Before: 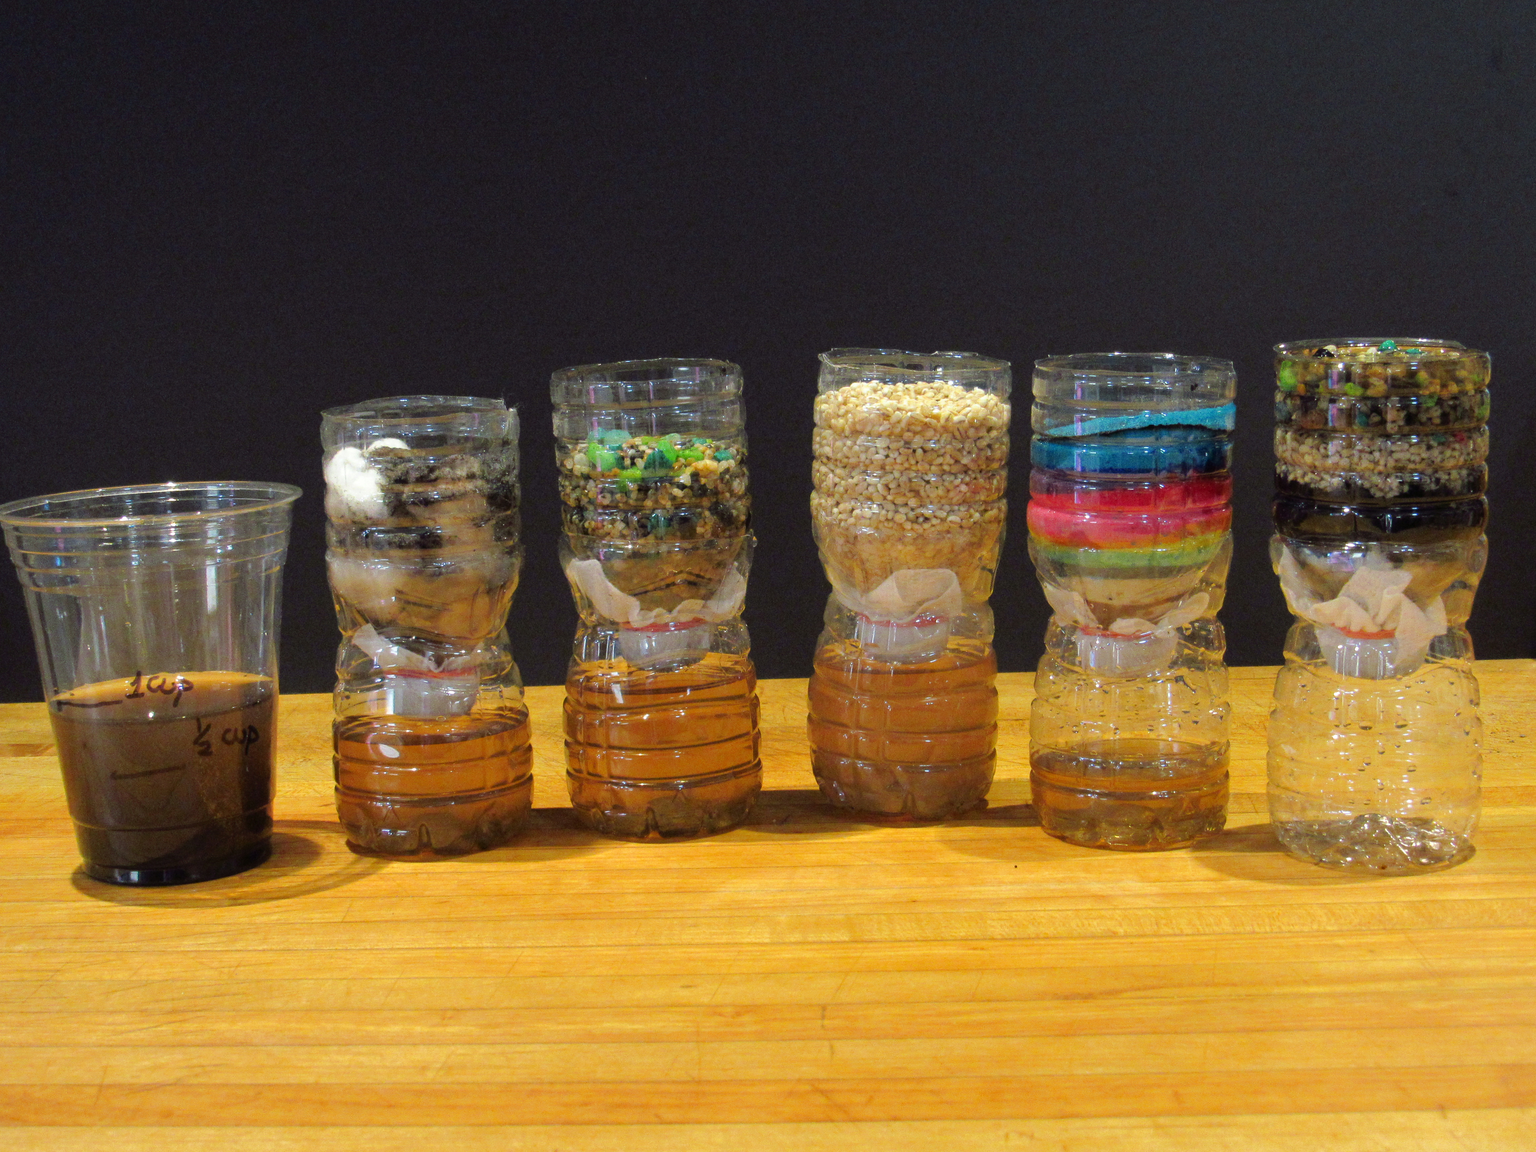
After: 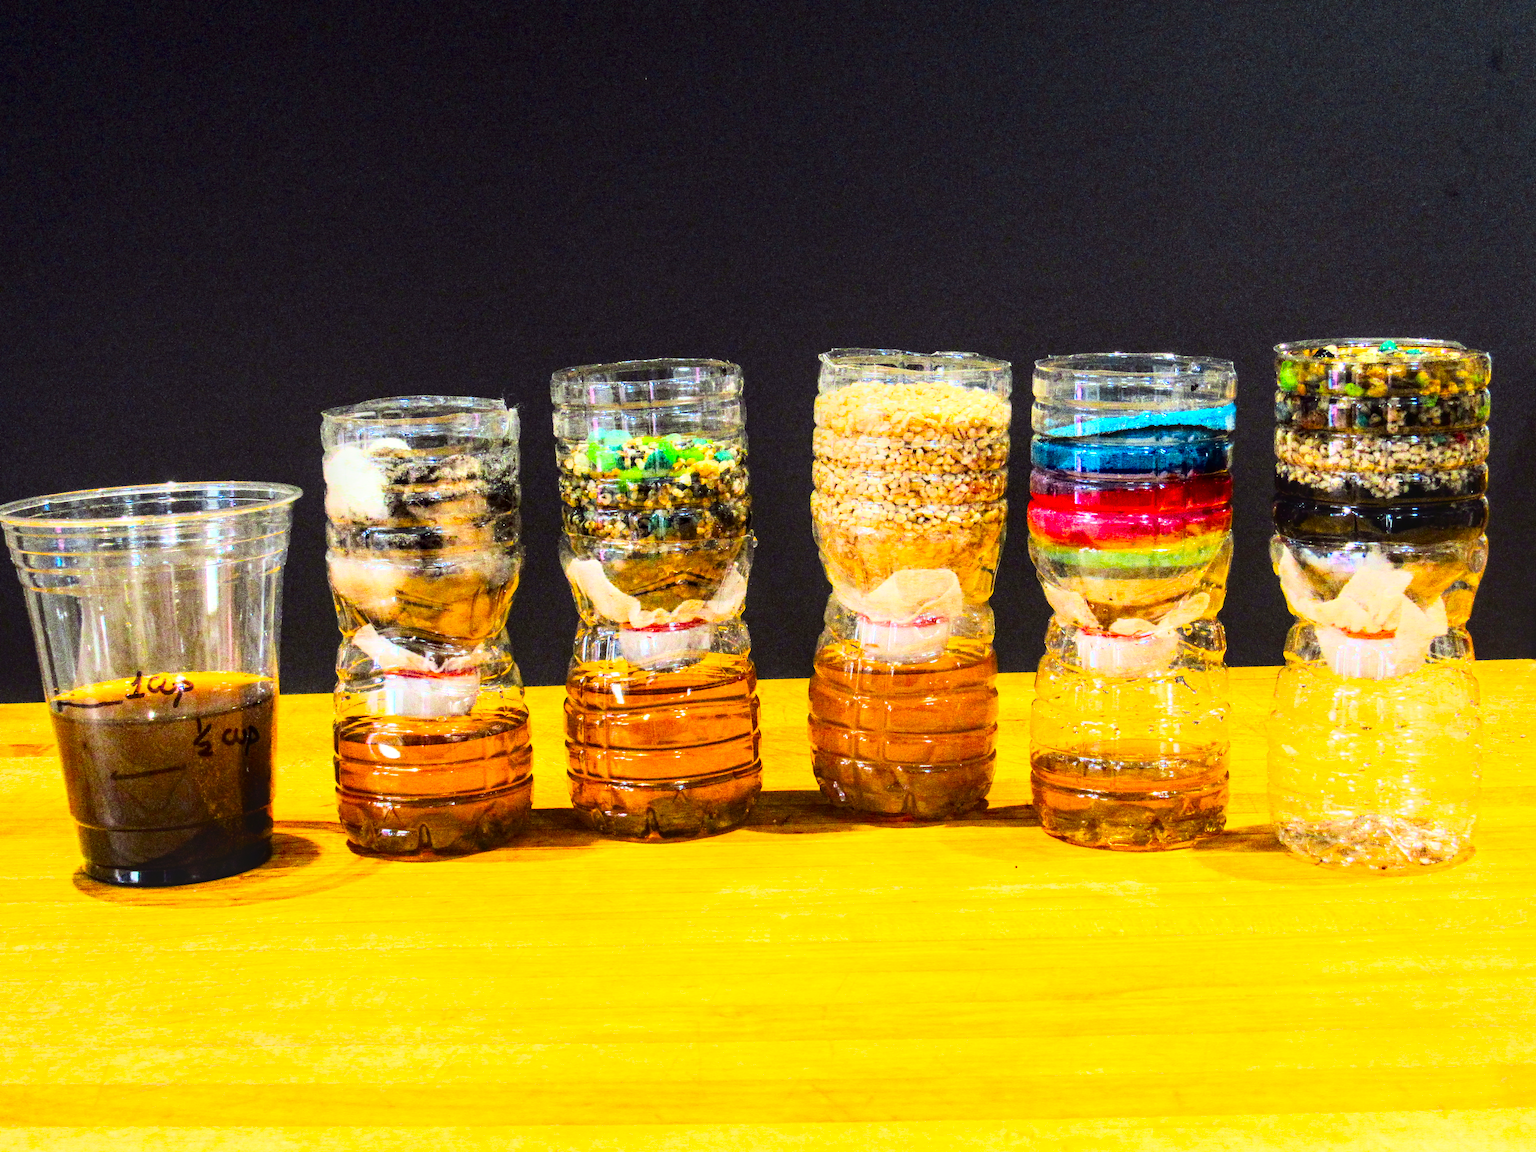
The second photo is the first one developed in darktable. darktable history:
exposure: exposure 0.491 EV, compensate highlight preservation false
contrast brightness saturation: contrast 0.067, brightness -0.125, saturation 0.064
base curve: curves: ch0 [(0, 0) (0.007, 0.004) (0.027, 0.03) (0.046, 0.07) (0.207, 0.54) (0.442, 0.872) (0.673, 0.972) (1, 1)]
color balance rgb: perceptual saturation grading › global saturation 16.925%, saturation formula JzAzBz (2021)
shadows and highlights: shadows 0.223, highlights 41.11
local contrast: on, module defaults
